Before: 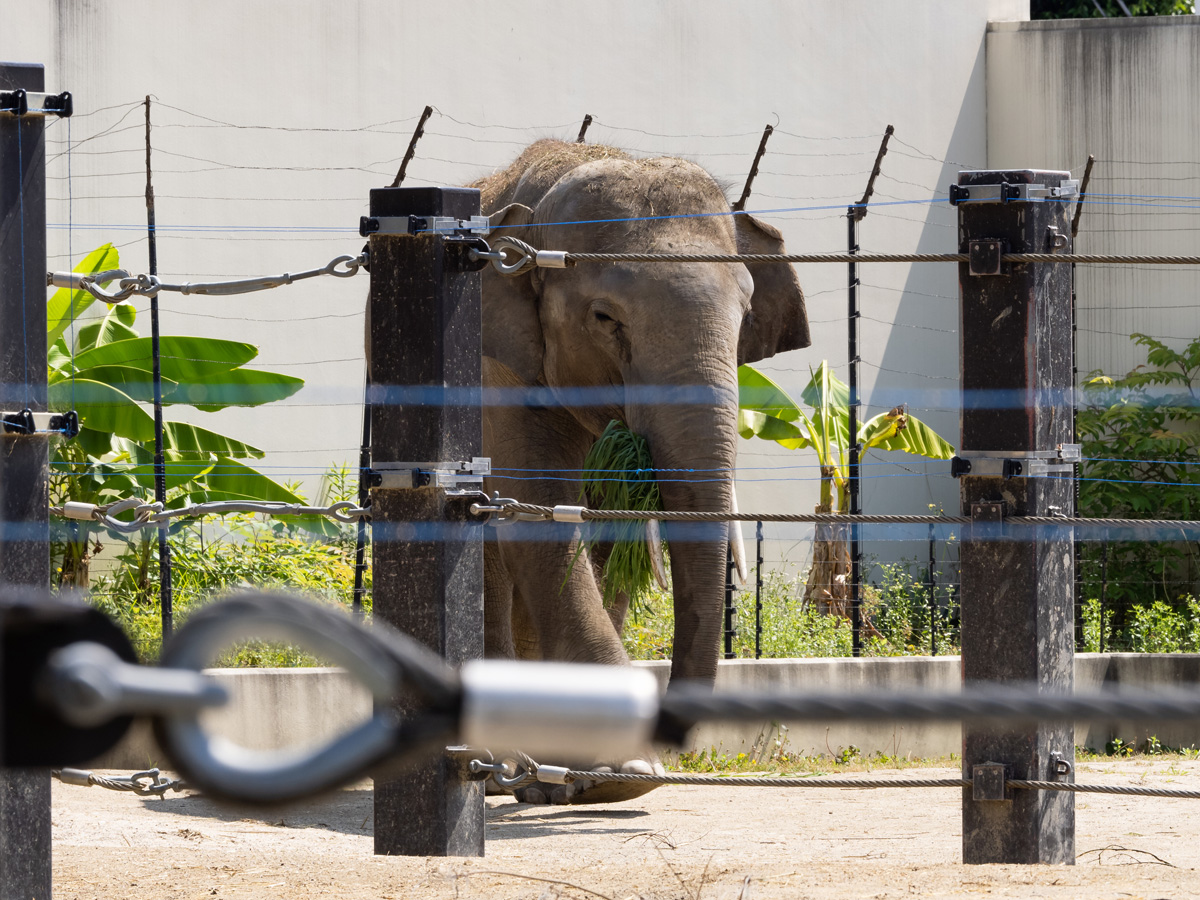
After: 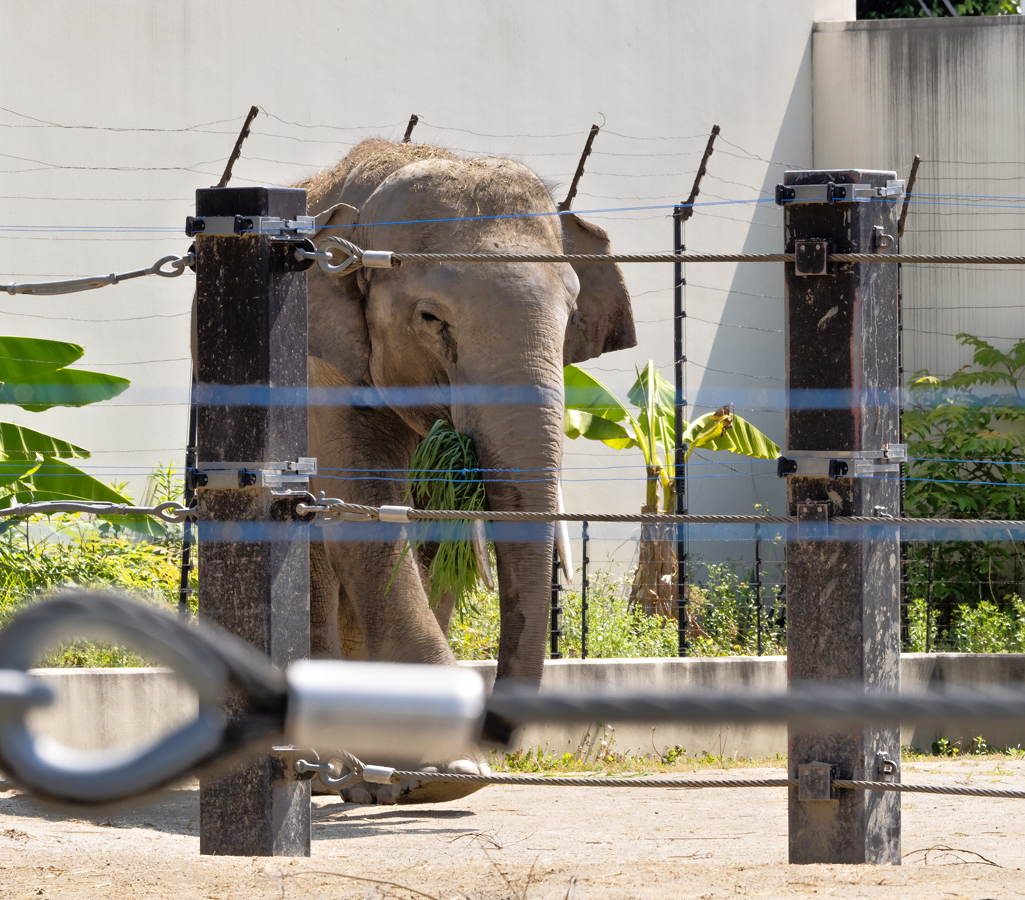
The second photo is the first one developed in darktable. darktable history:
crop and rotate: left 14.563%
tone equalizer: -8 EV -0.505 EV, -7 EV -0.285 EV, -6 EV -0.107 EV, -5 EV 0.391 EV, -4 EV 0.962 EV, -3 EV 0.792 EV, -2 EV -0.006 EV, -1 EV 0.142 EV, +0 EV -0.035 EV
